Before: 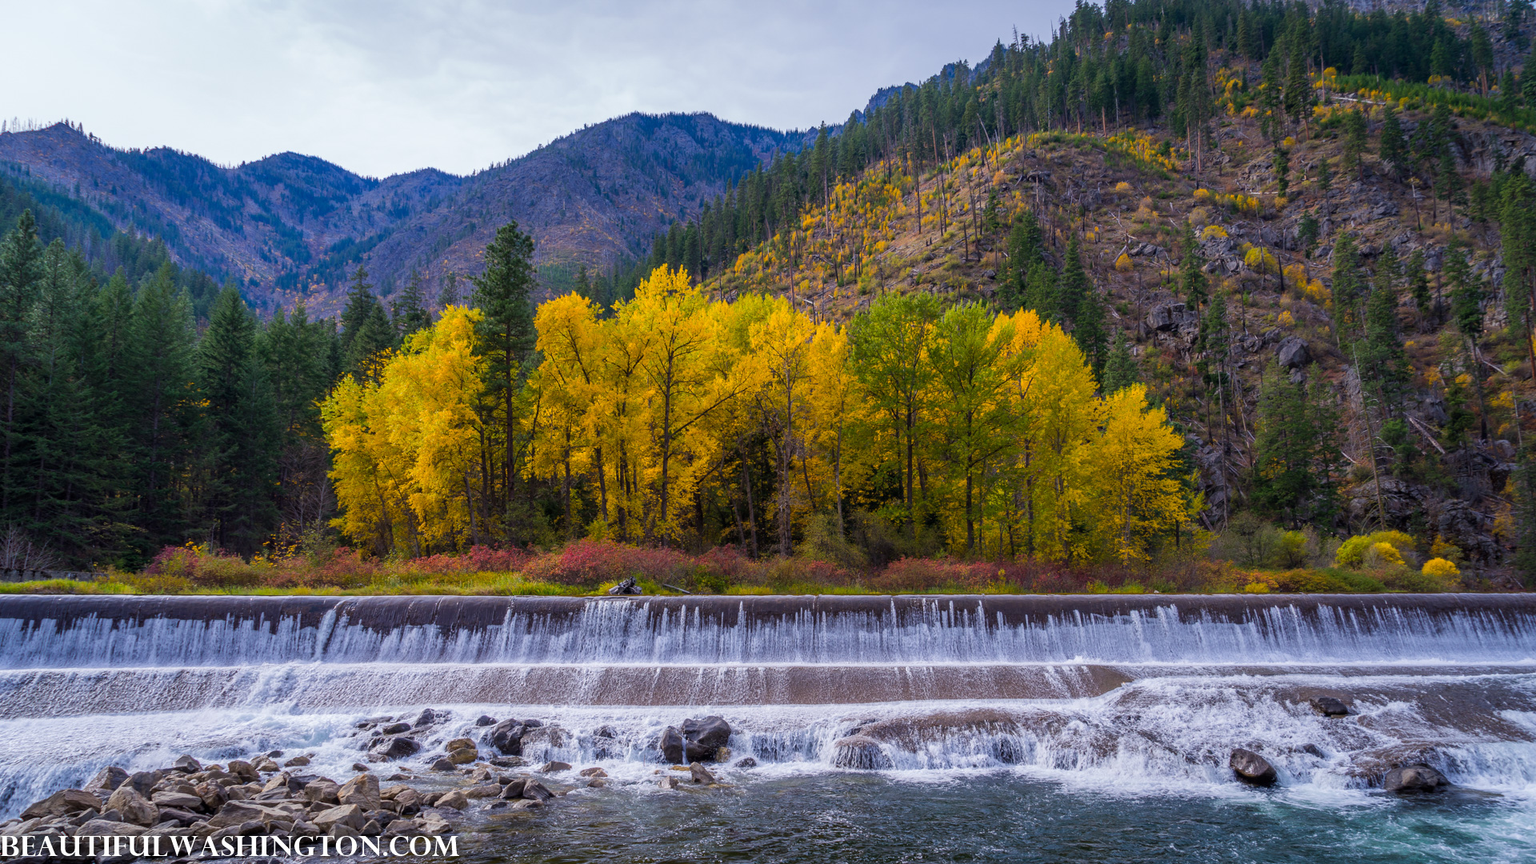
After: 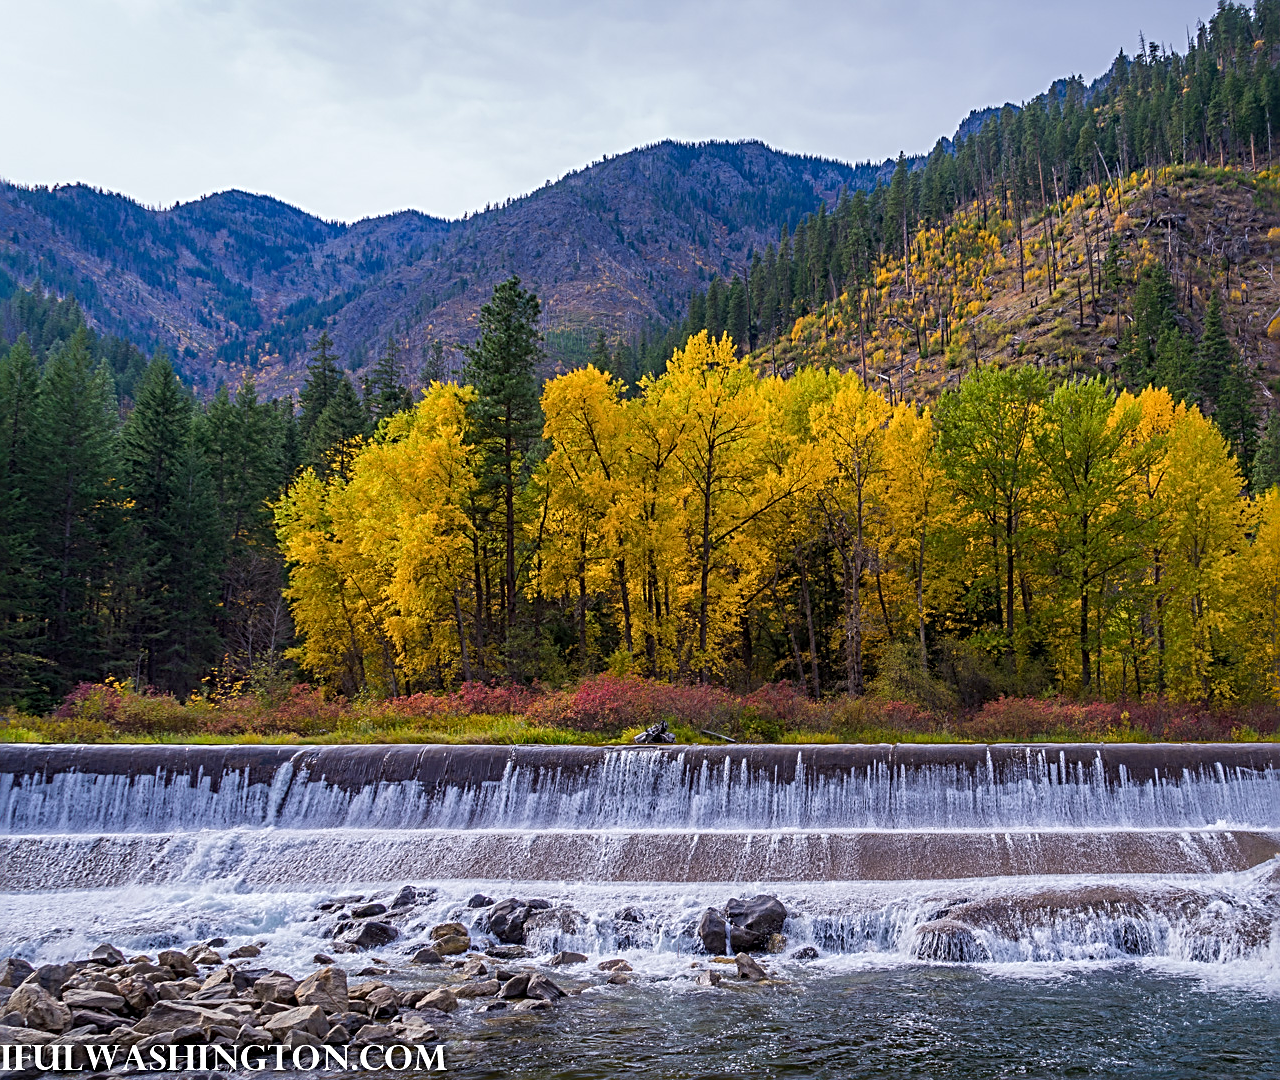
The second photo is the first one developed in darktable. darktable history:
crop and rotate: left 6.617%, right 26.717%
sharpen: radius 3.025, amount 0.757
